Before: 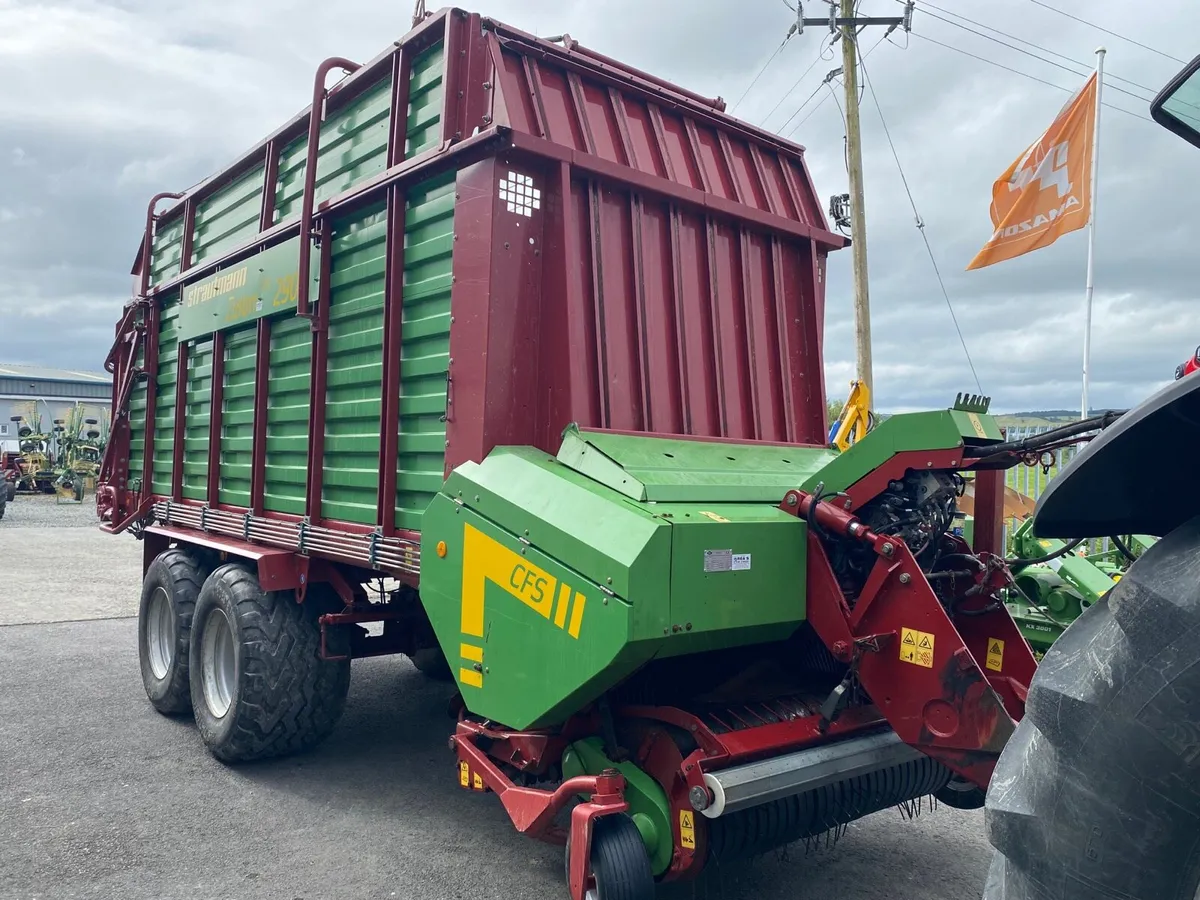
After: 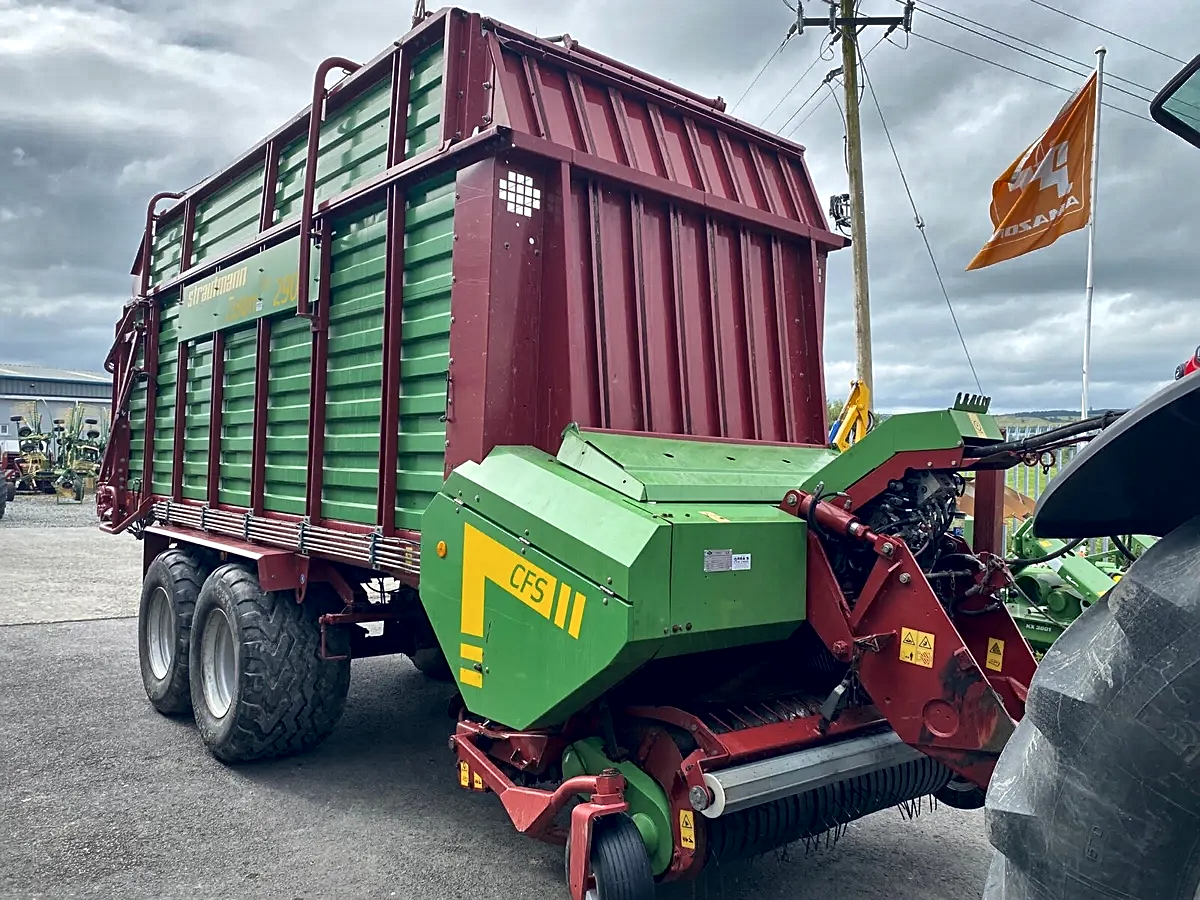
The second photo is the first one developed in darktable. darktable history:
shadows and highlights: shadows 30.63, highlights -63.22, shadows color adjustment 98%, highlights color adjustment 58.61%, soften with gaussian
local contrast: mode bilateral grid, contrast 20, coarseness 50, detail 159%, midtone range 0.2
sharpen: on, module defaults
